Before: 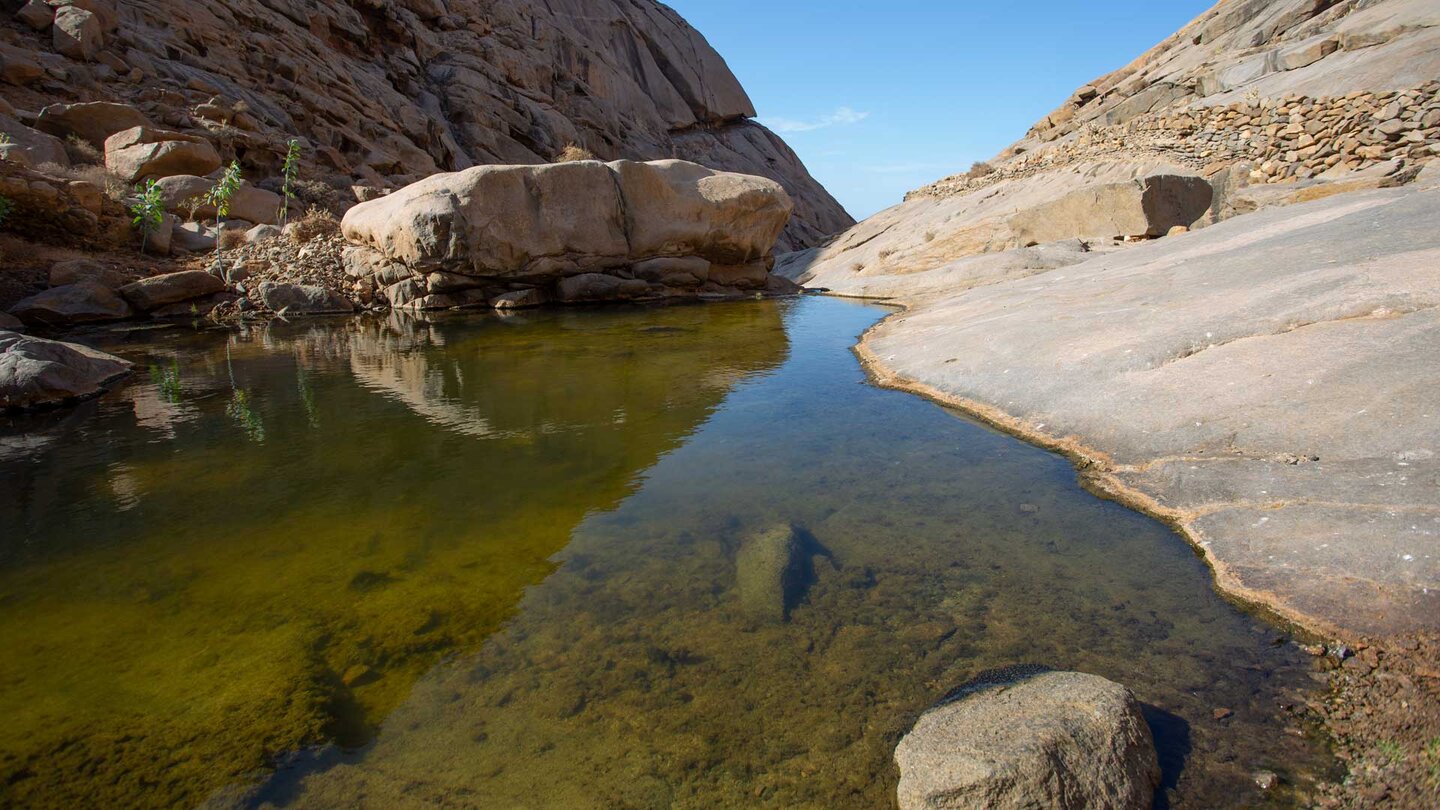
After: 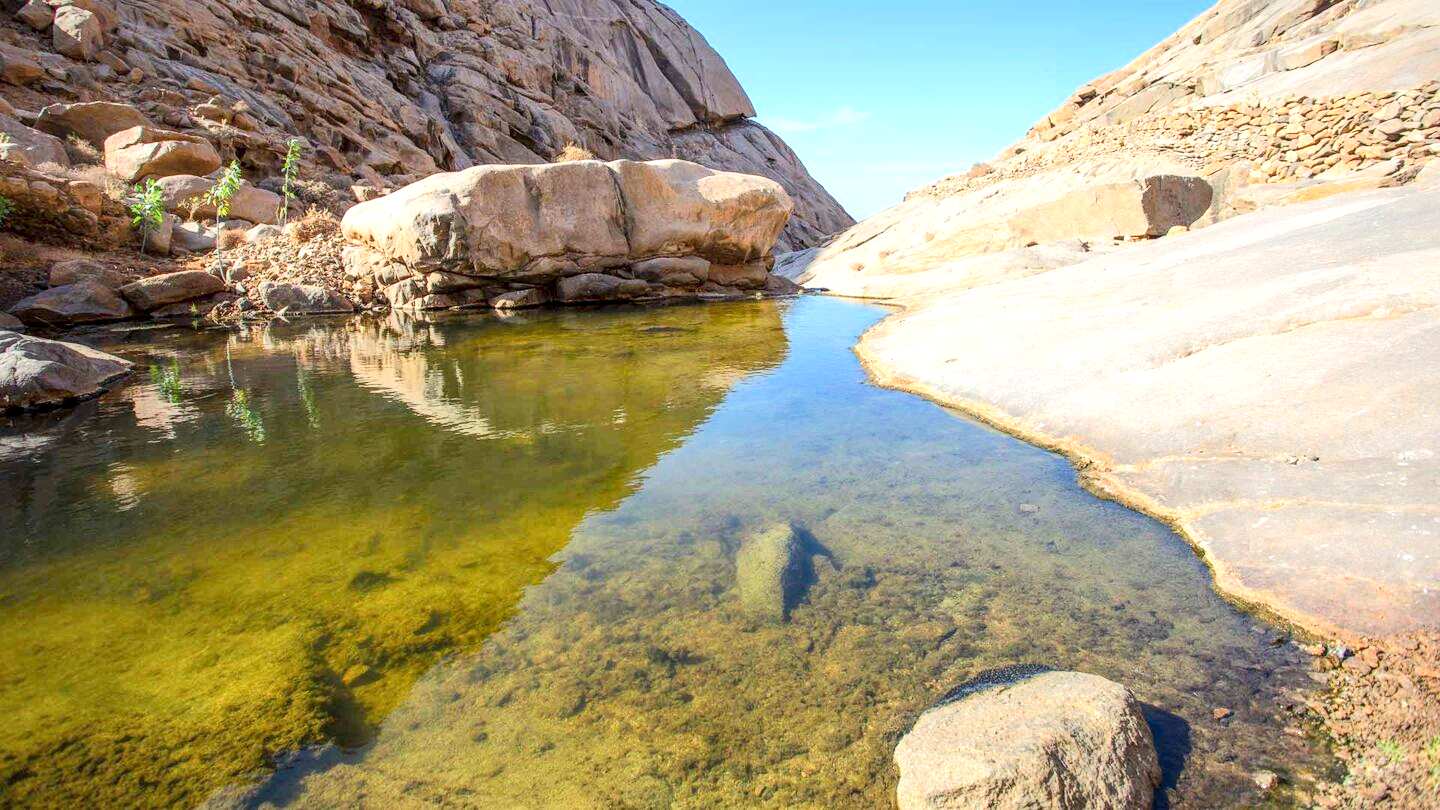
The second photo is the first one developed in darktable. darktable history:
tone equalizer: -8 EV 1.96 EV, -7 EV 1.99 EV, -6 EV 1.97 EV, -5 EV 1.98 EV, -4 EV 1.97 EV, -3 EV 1.48 EV, -2 EV 0.97 EV, -1 EV 0.514 EV, edges refinement/feathering 500, mask exposure compensation -1.57 EV, preserve details no
local contrast: on, module defaults
